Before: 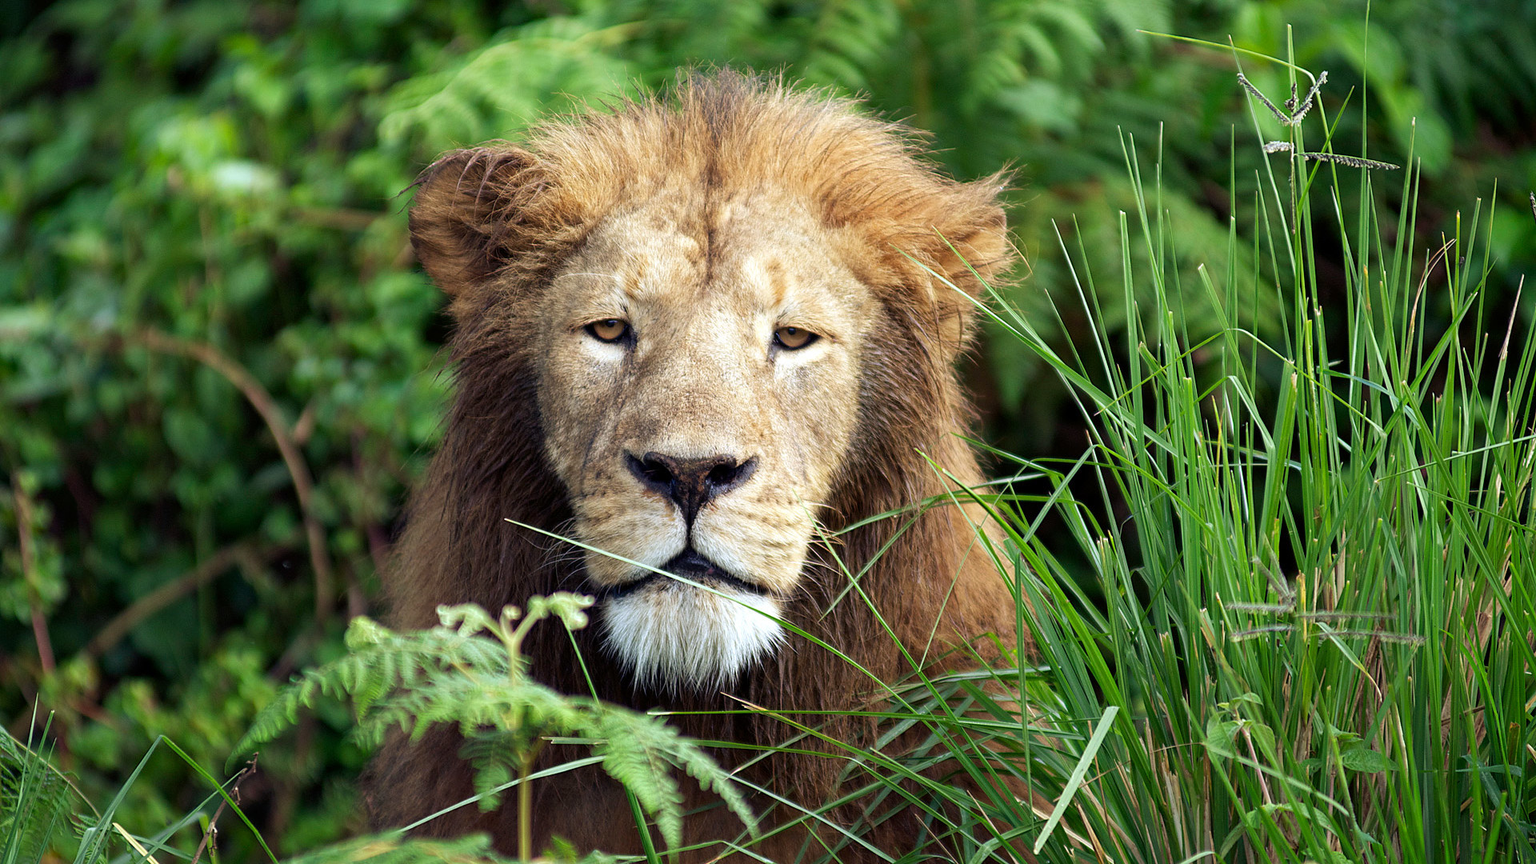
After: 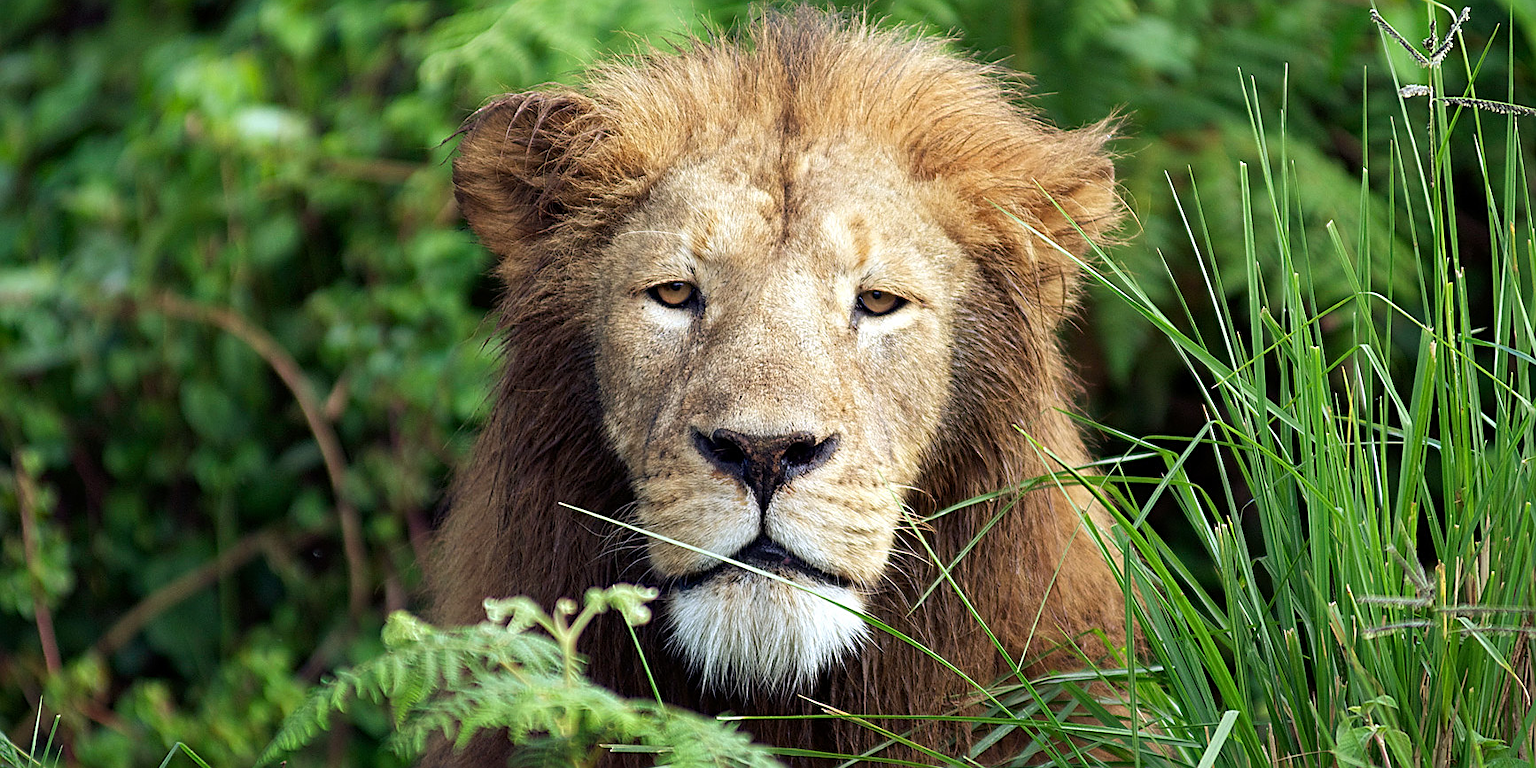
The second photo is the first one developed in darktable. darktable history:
sharpen: on, module defaults
crop: top 7.547%, right 9.686%, bottom 12.06%
